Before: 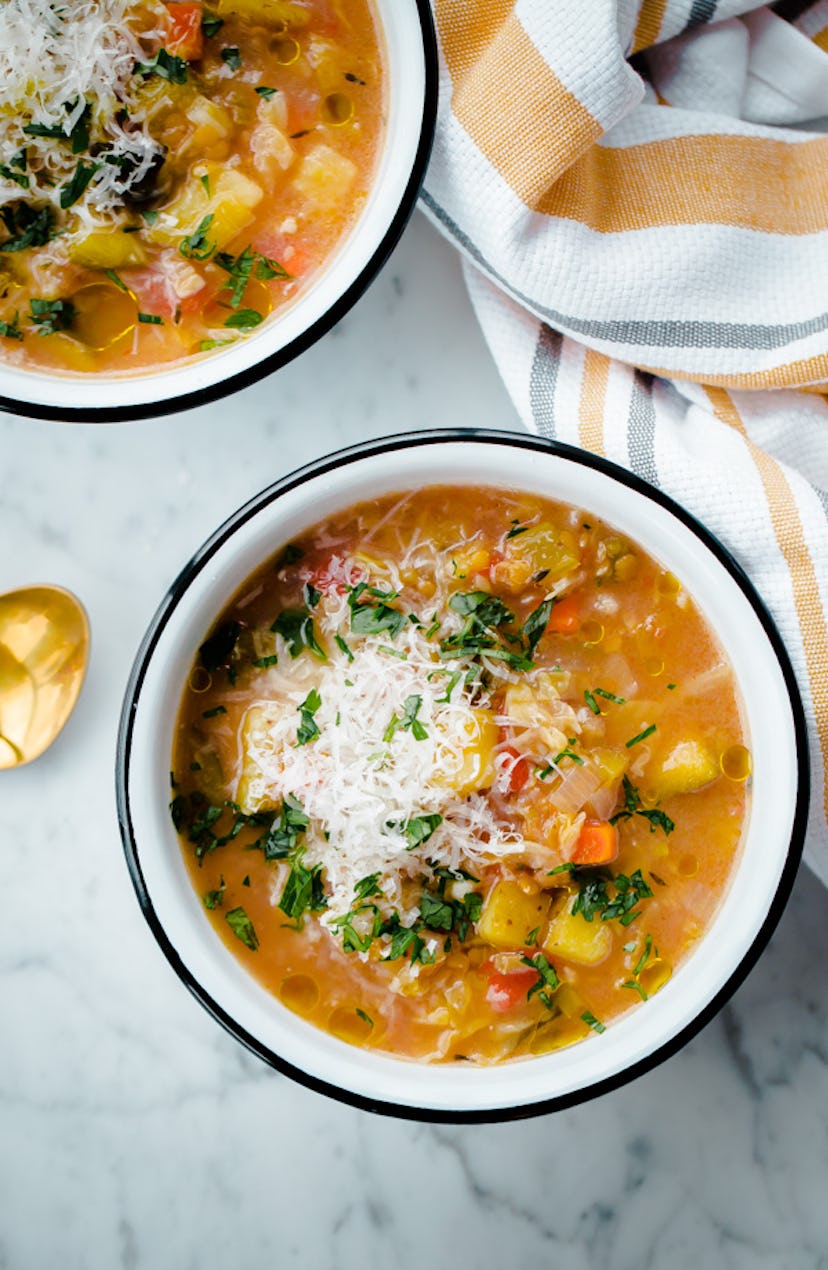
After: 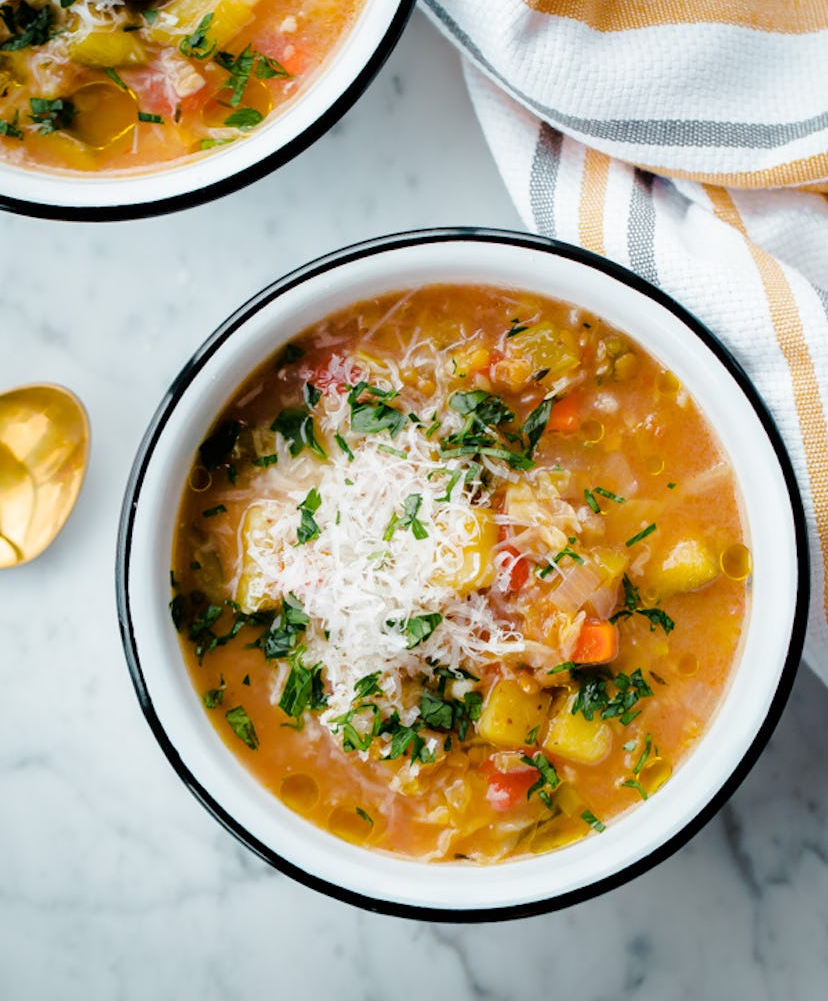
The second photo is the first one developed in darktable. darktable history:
crop and rotate: top 15.834%, bottom 5.331%
